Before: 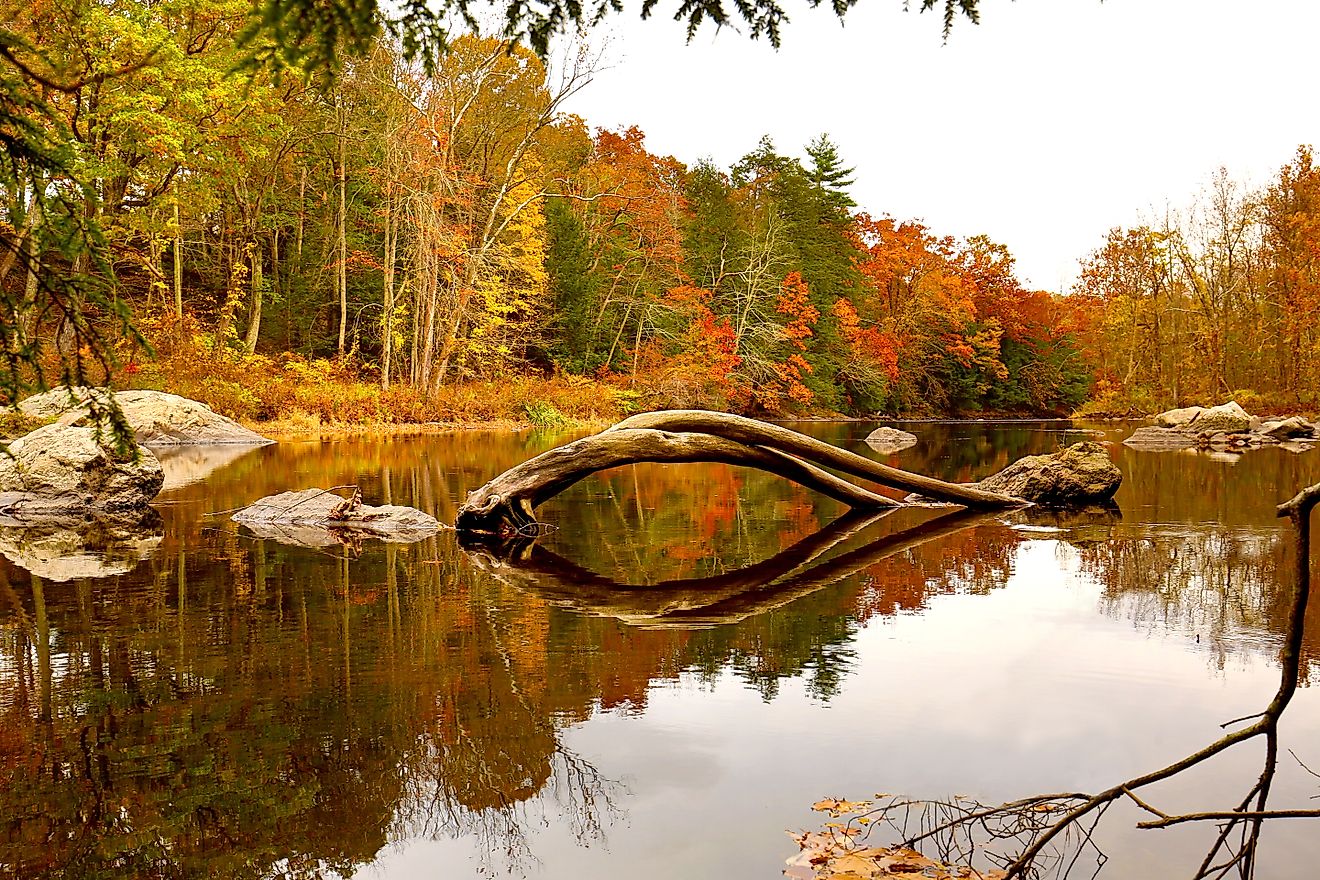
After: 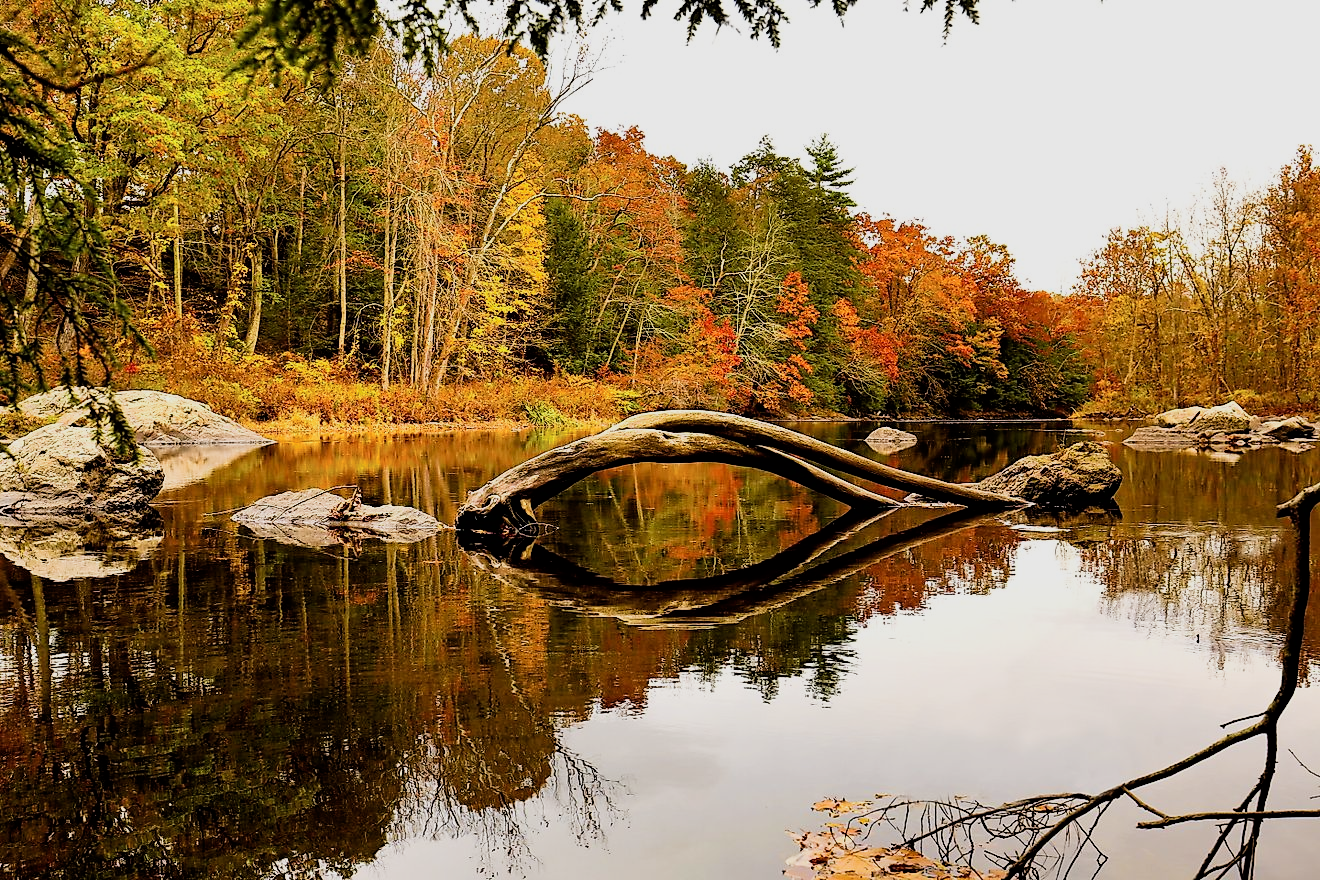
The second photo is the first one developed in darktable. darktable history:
filmic rgb: black relative exposure -5.09 EV, white relative exposure 3.95 EV, threshold 3 EV, hardness 2.9, contrast 1.389, highlights saturation mix -30.64%, enable highlight reconstruction true
